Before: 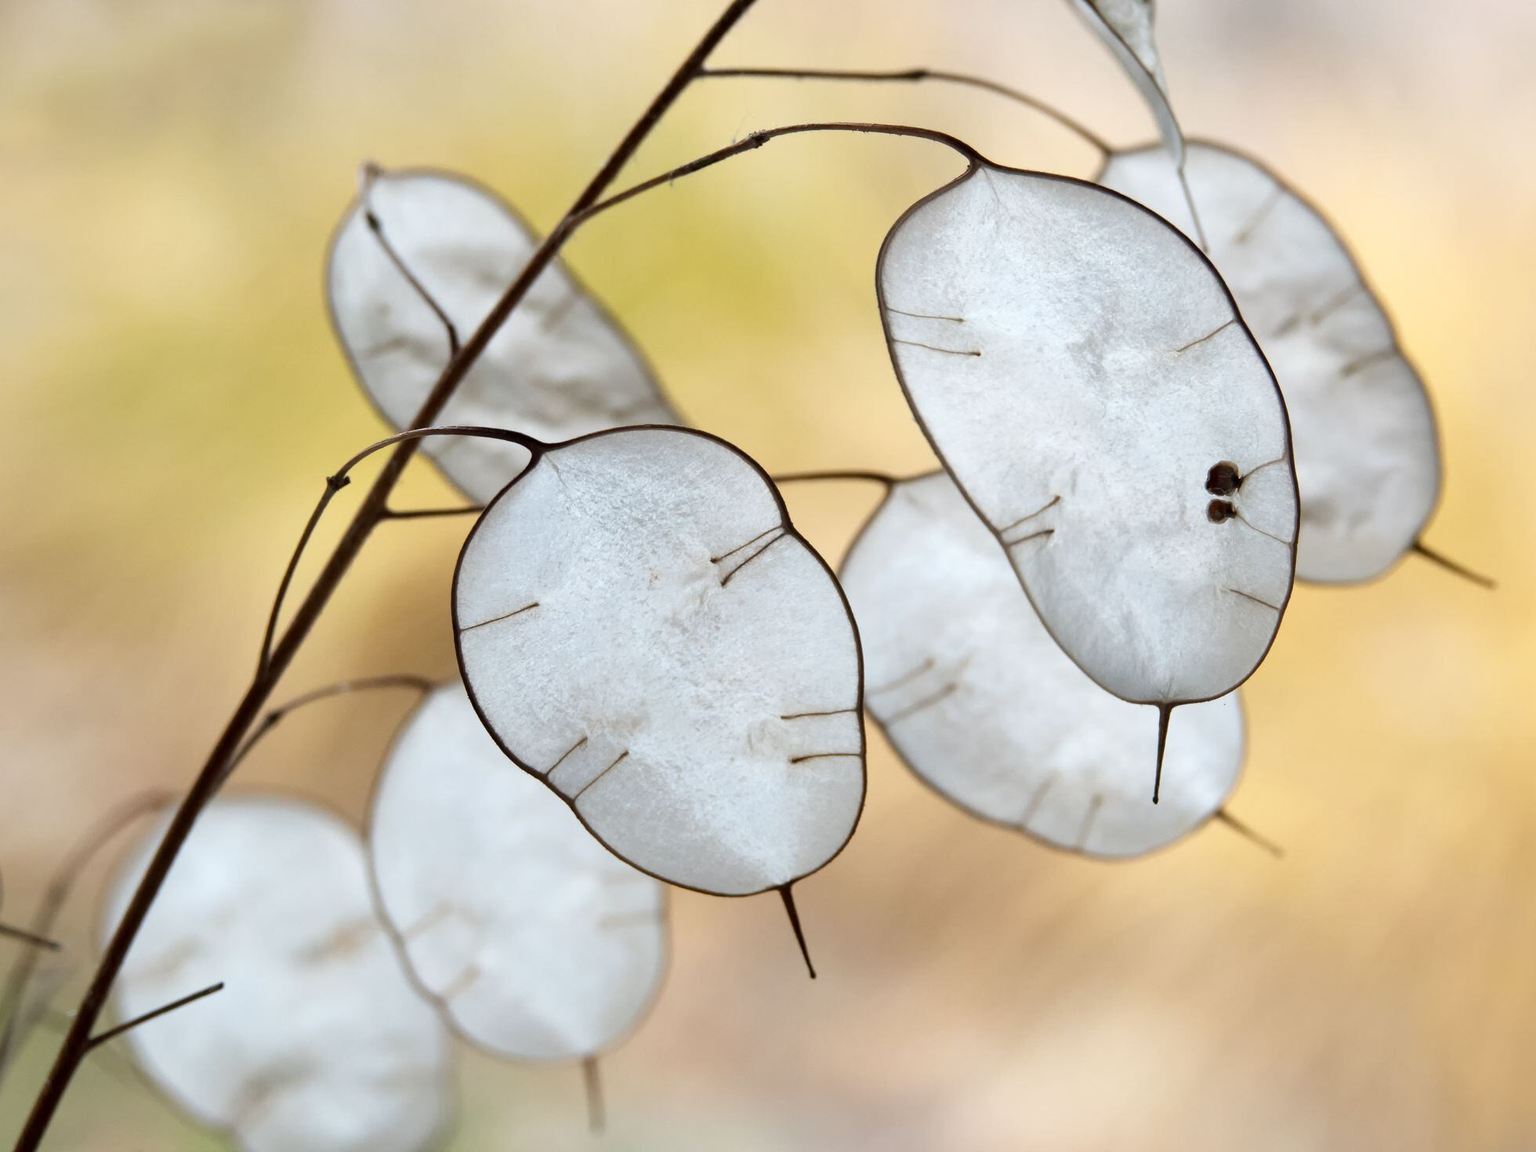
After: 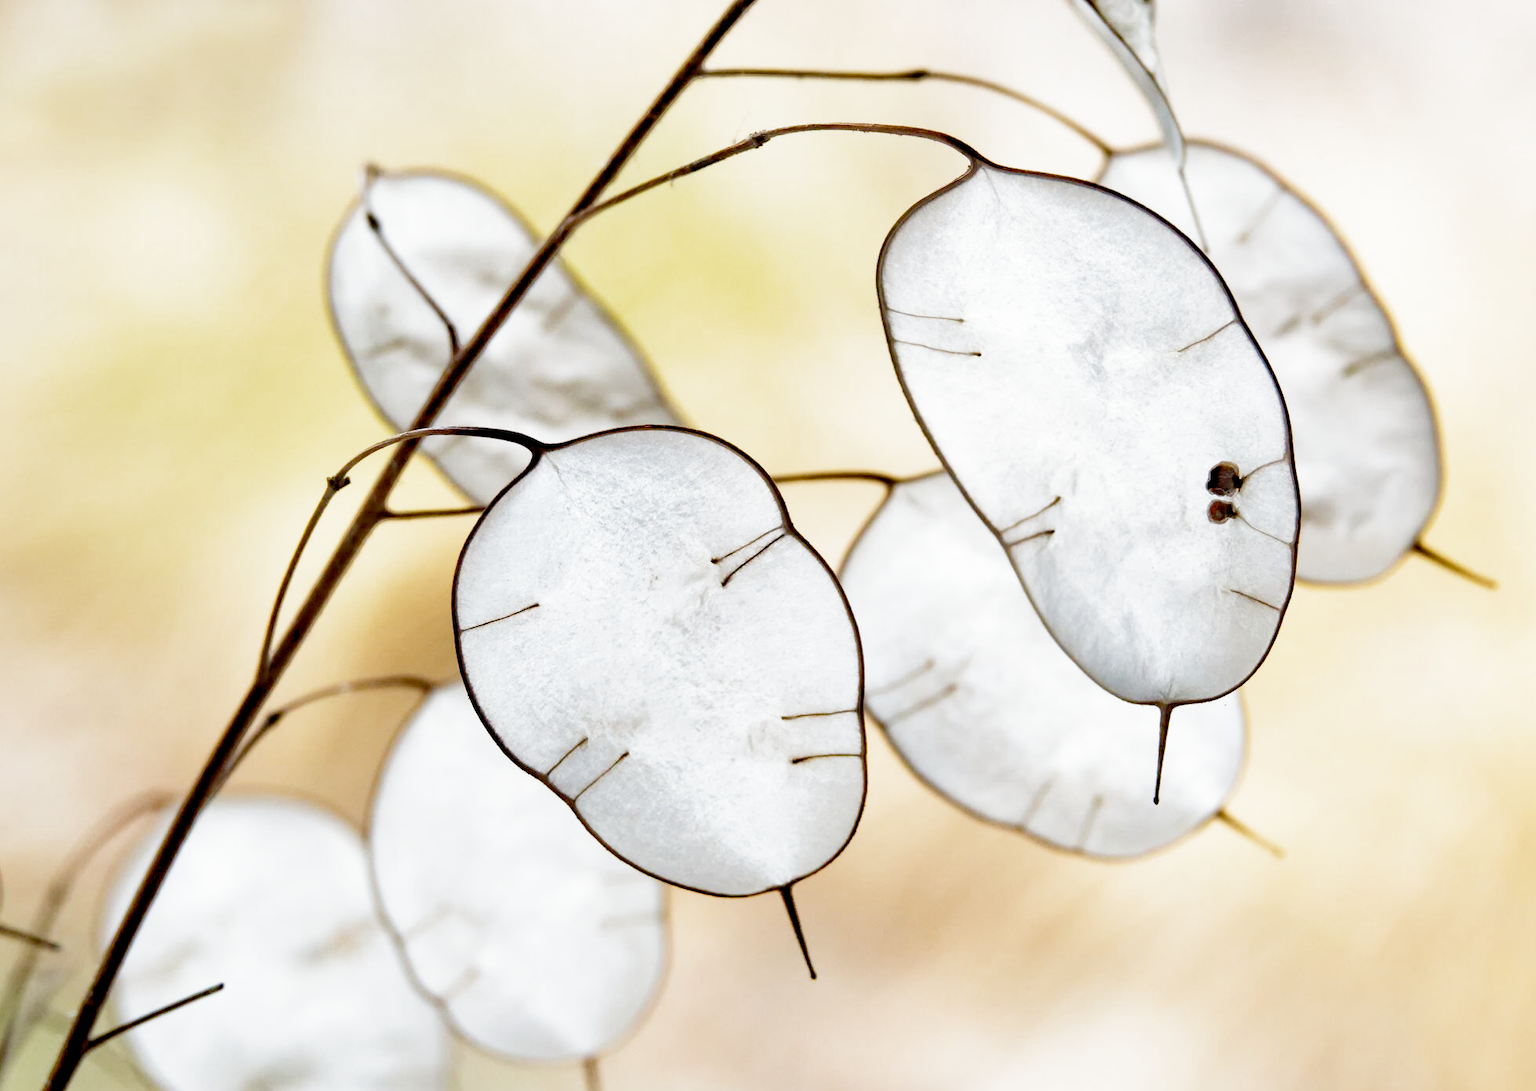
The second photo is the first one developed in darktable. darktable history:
contrast equalizer: octaves 7, y [[0.439, 0.44, 0.442, 0.457, 0.493, 0.498], [0.5 ×6], [0.5 ×6], [0 ×6], [0 ×6]], mix -0.996
filmic rgb: black relative exposure -13.14 EV, white relative exposure 4.04 EV, target white luminance 85.019%, hardness 6.28, latitude 41.94%, contrast 0.854, shadows ↔ highlights balance 9.29%, add noise in highlights 0.002, preserve chrominance no, color science v3 (2019), use custom middle-gray values true, contrast in highlights soft
exposure: black level correction 0, exposure 1.102 EV, compensate highlight preservation false
crop and rotate: top 0.014%, bottom 5.256%
levels: mode automatic, levels [0, 0.445, 1]
haze removal: strength 0.282, distance 0.253, compatibility mode true, adaptive false
